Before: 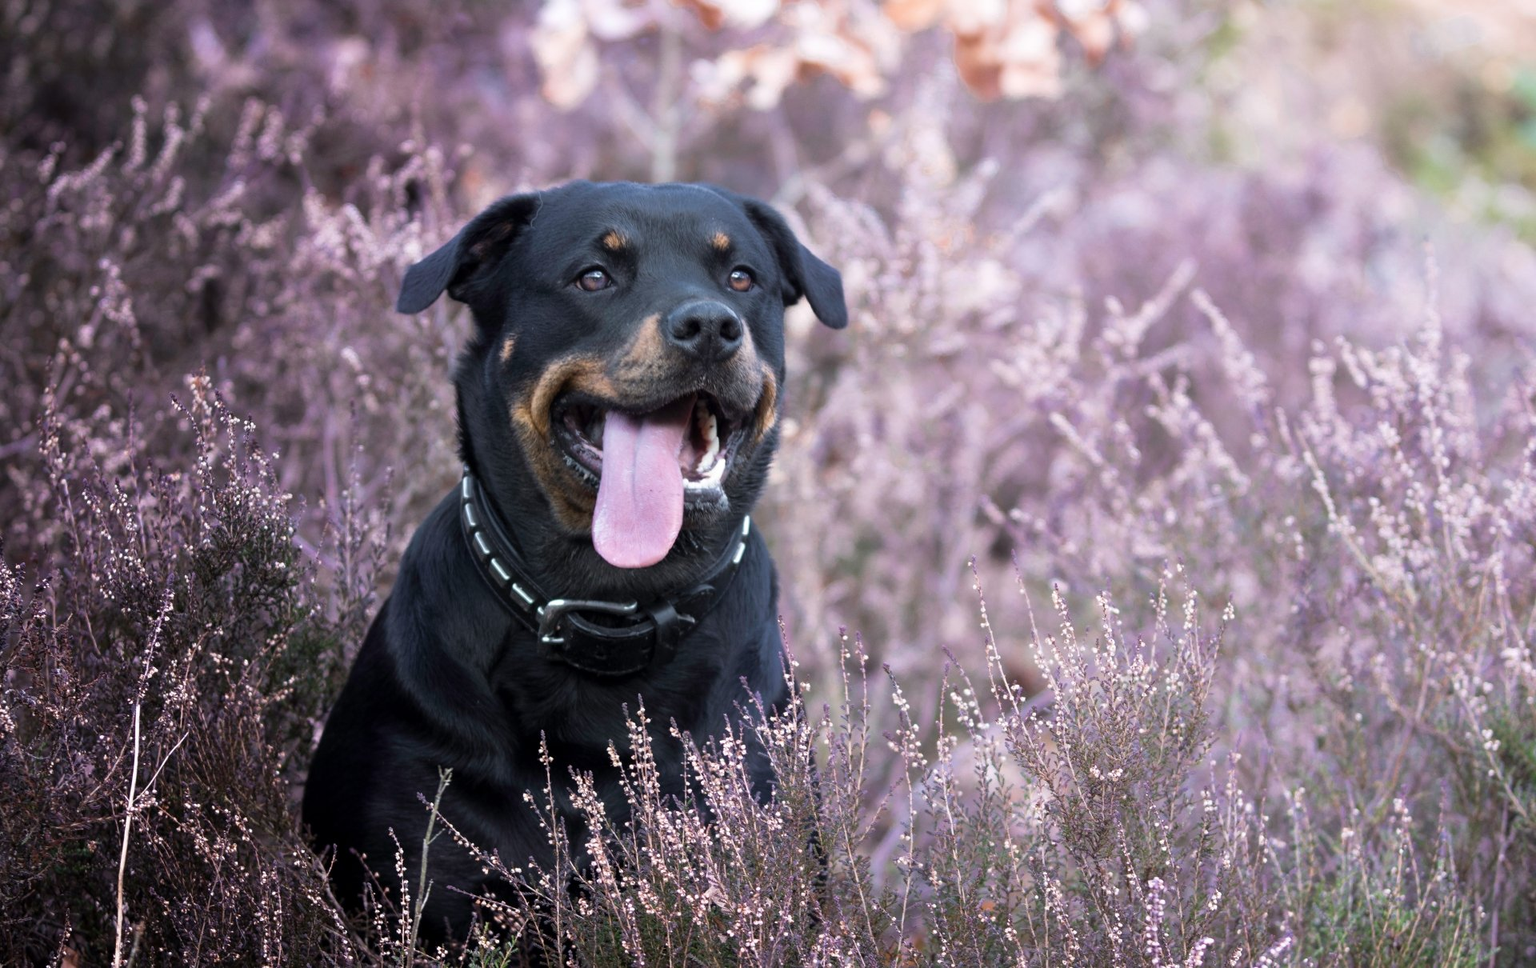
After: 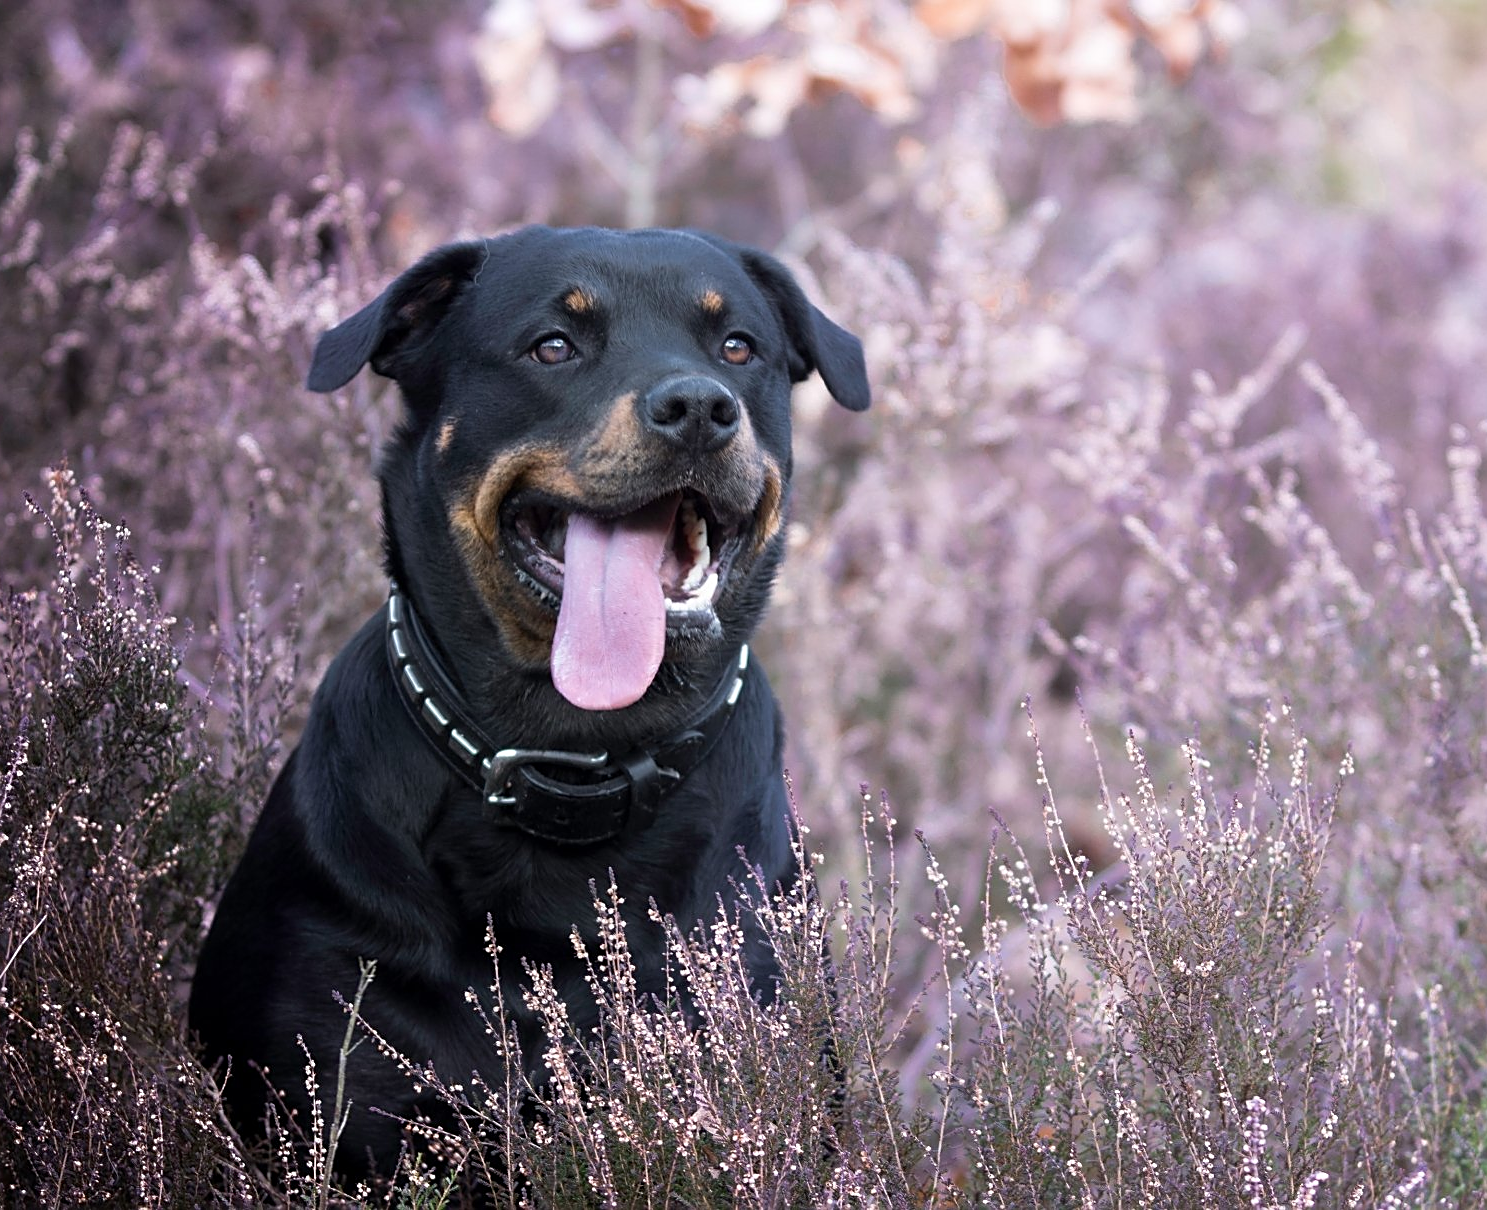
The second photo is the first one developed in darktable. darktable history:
crop: left 9.88%, right 12.664%
sharpen: on, module defaults
